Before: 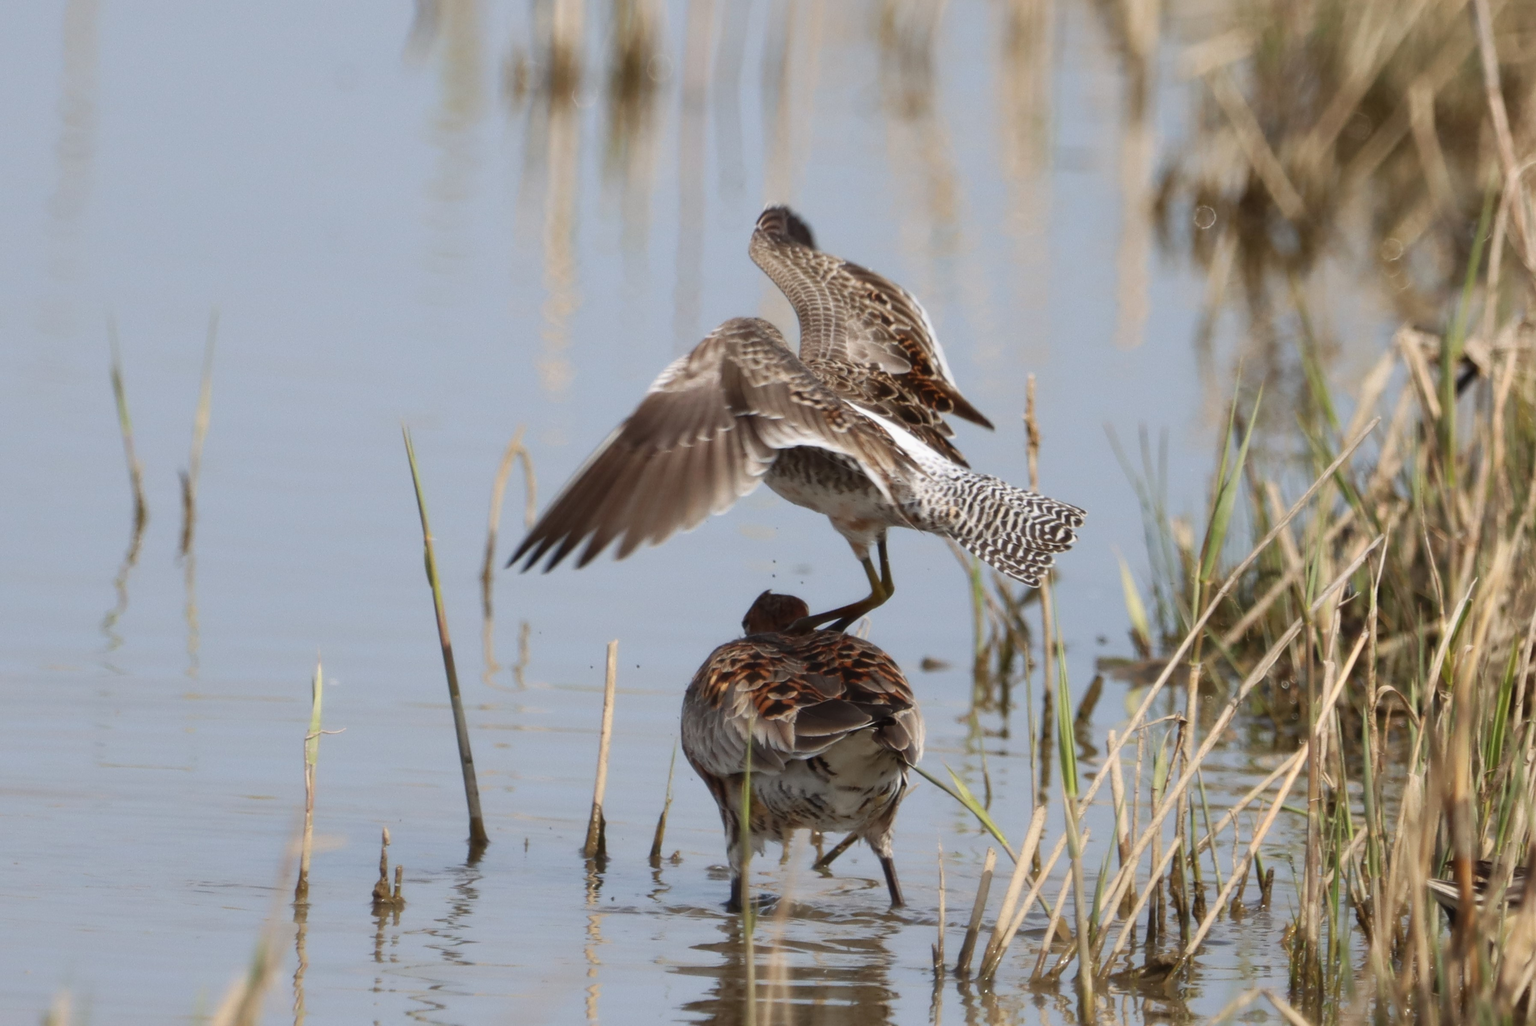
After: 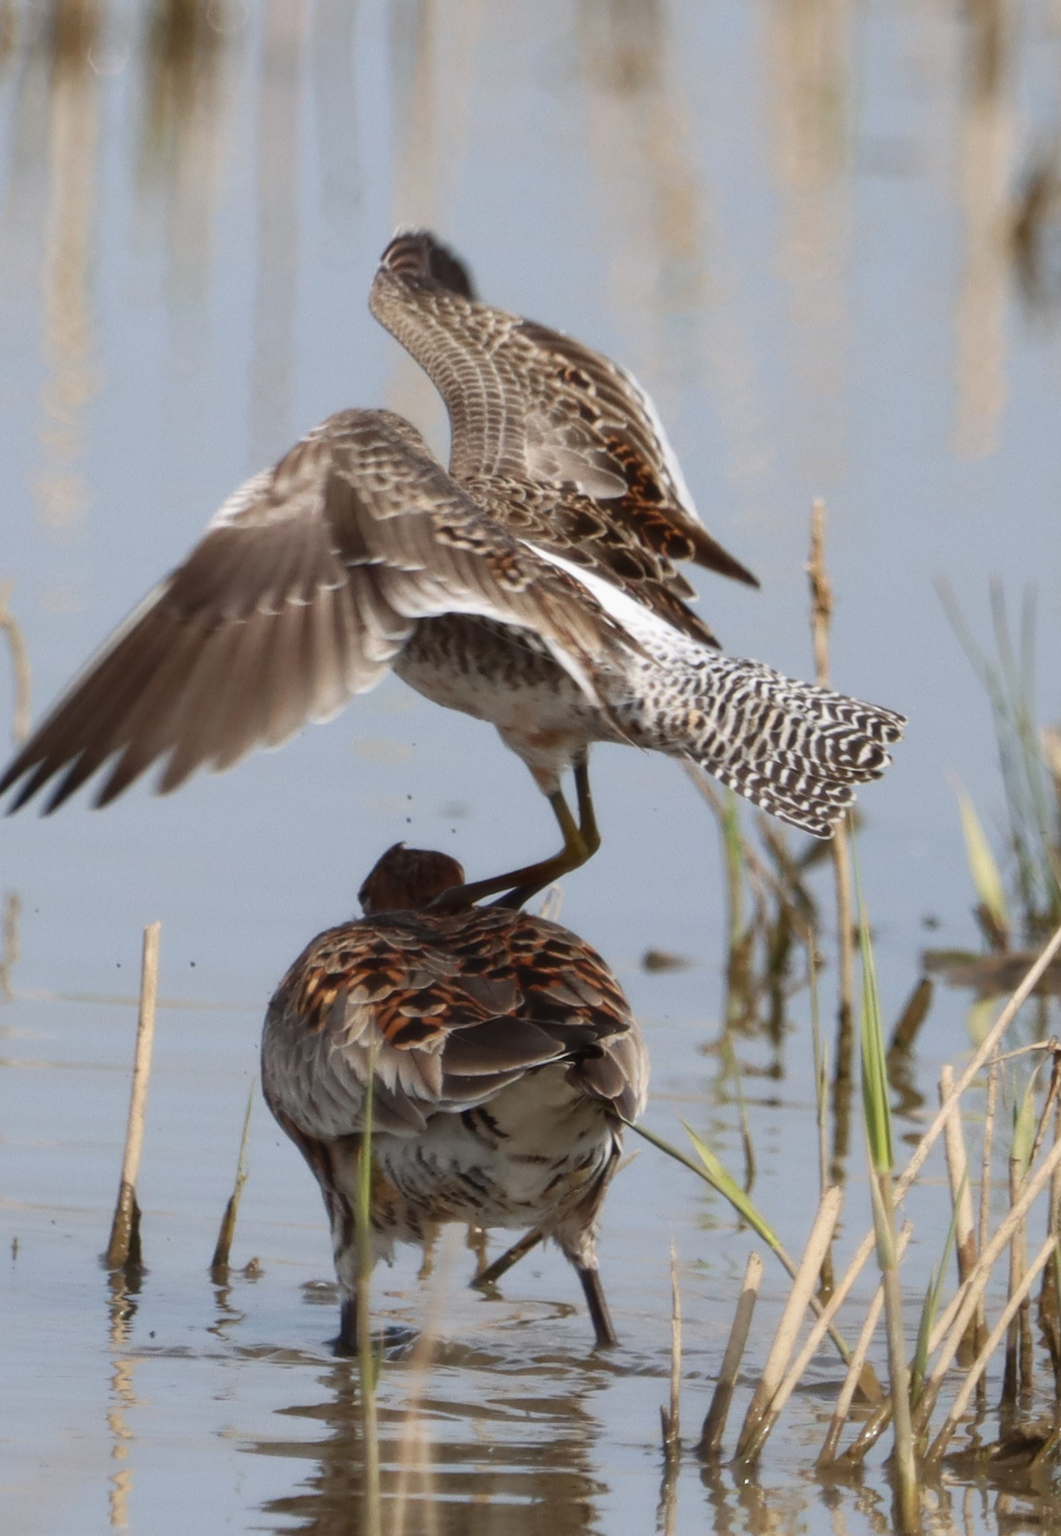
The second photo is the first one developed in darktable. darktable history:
crop: left 33.686%, top 5.956%, right 22.886%
